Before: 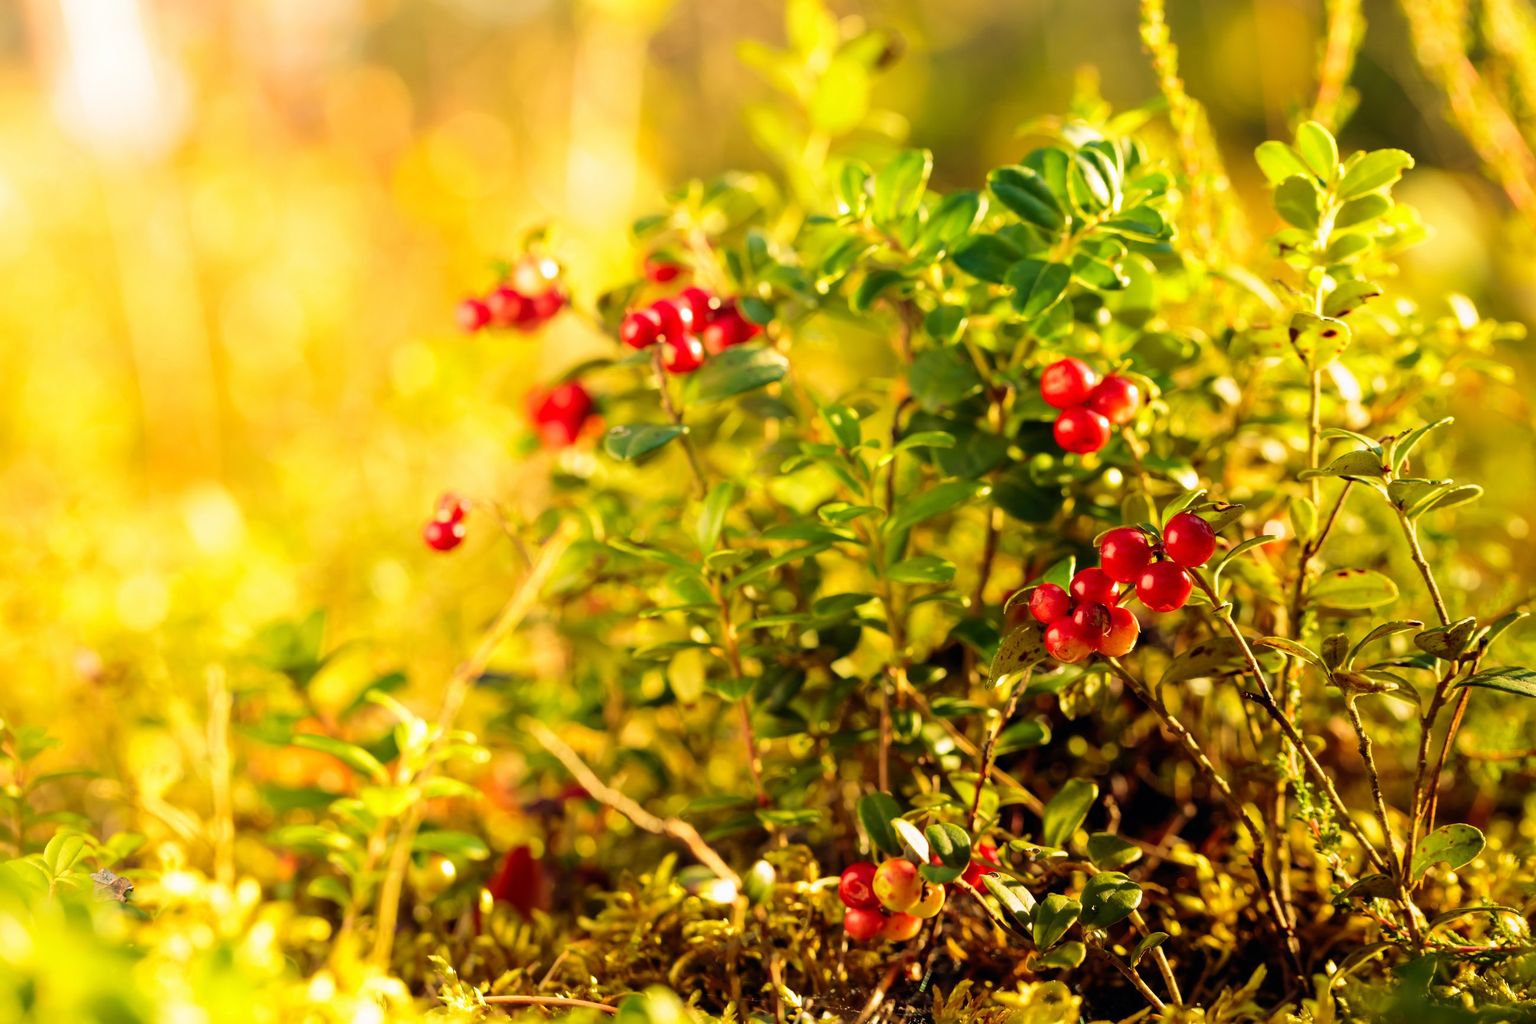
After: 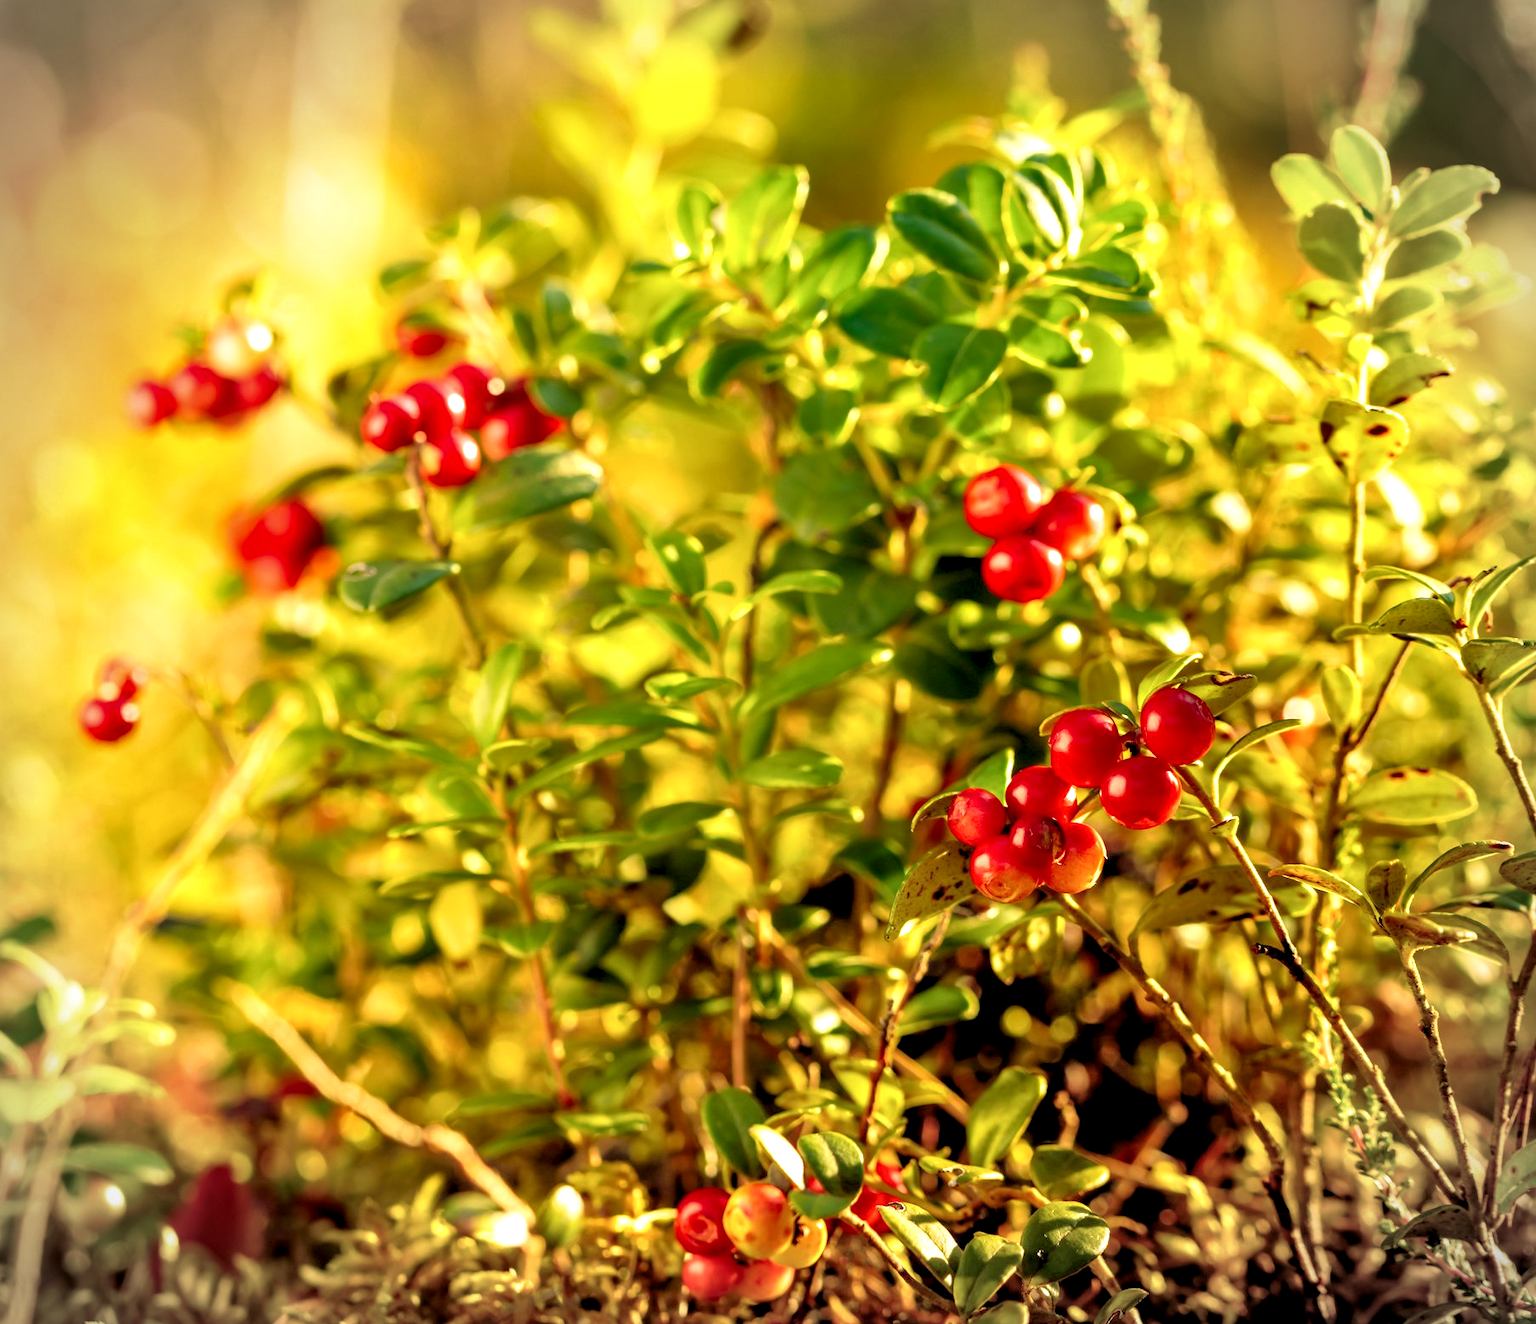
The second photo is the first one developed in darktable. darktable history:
tone equalizer: -7 EV 0.144 EV, -6 EV 0.606 EV, -5 EV 1.13 EV, -4 EV 1.36 EV, -3 EV 1.15 EV, -2 EV 0.6 EV, -1 EV 0.151 EV
local contrast: detail 135%, midtone range 0.749
crop and rotate: left 23.995%, top 3.292%, right 6.24%, bottom 6.441%
vignetting: fall-off start 89.54%, fall-off radius 44.11%, width/height ratio 1.154
